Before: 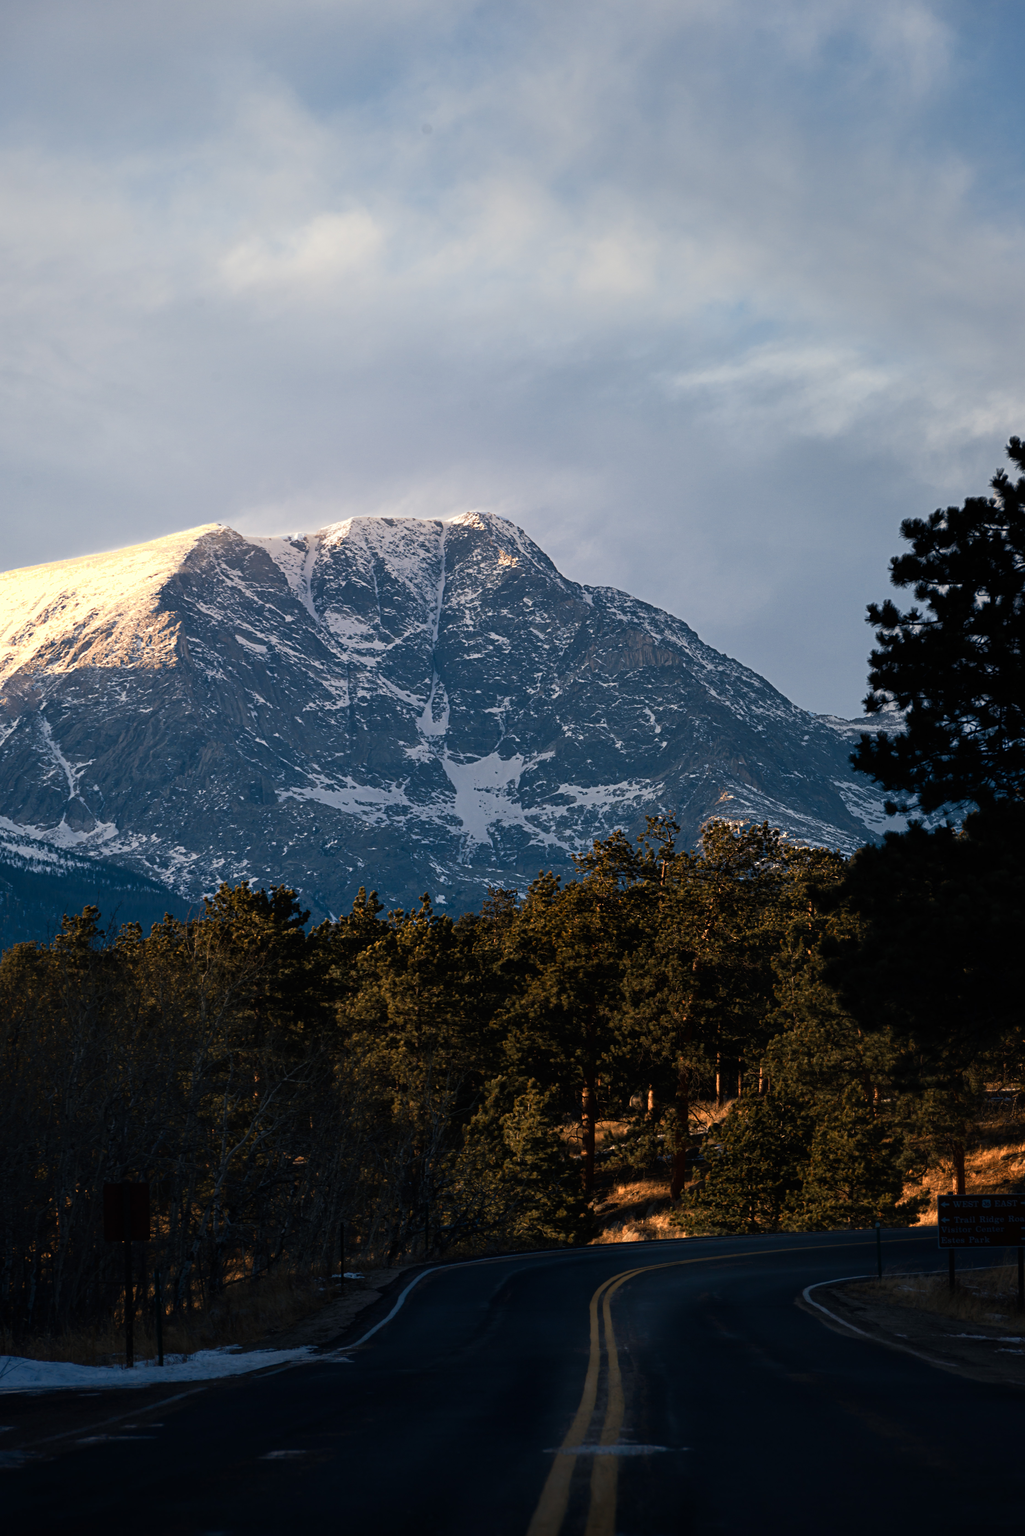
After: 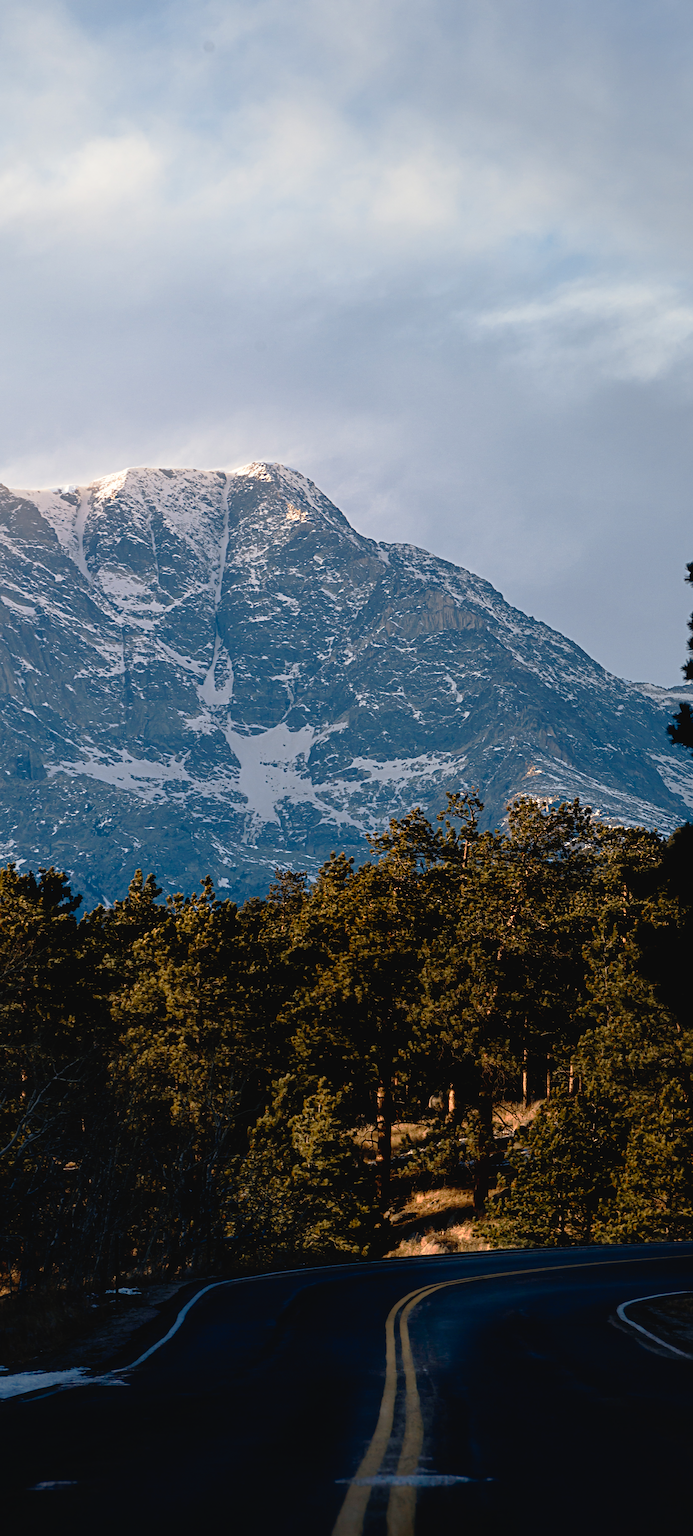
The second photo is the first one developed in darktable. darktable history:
sharpen: on, module defaults
crop and rotate: left 22.918%, top 5.629%, right 14.711%, bottom 2.247%
tone curve: curves: ch0 [(0, 0) (0.003, 0.03) (0.011, 0.03) (0.025, 0.033) (0.044, 0.038) (0.069, 0.057) (0.1, 0.109) (0.136, 0.174) (0.177, 0.243) (0.224, 0.313) (0.277, 0.391) (0.335, 0.464) (0.399, 0.515) (0.468, 0.563) (0.543, 0.616) (0.623, 0.679) (0.709, 0.766) (0.801, 0.865) (0.898, 0.948) (1, 1)], preserve colors none
